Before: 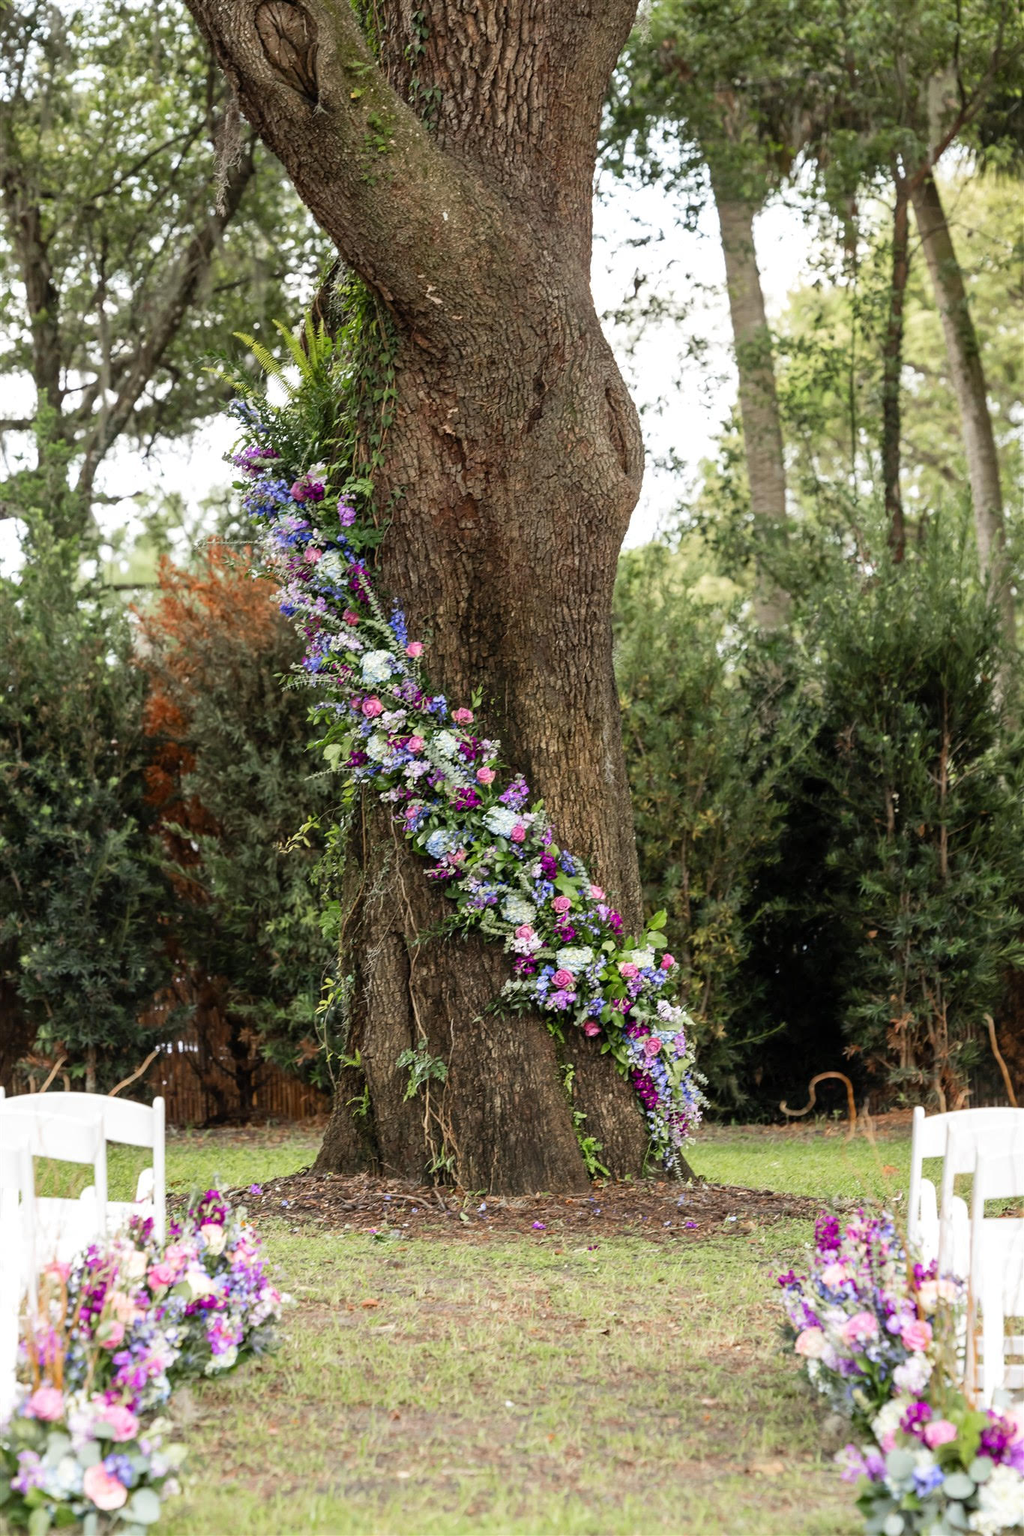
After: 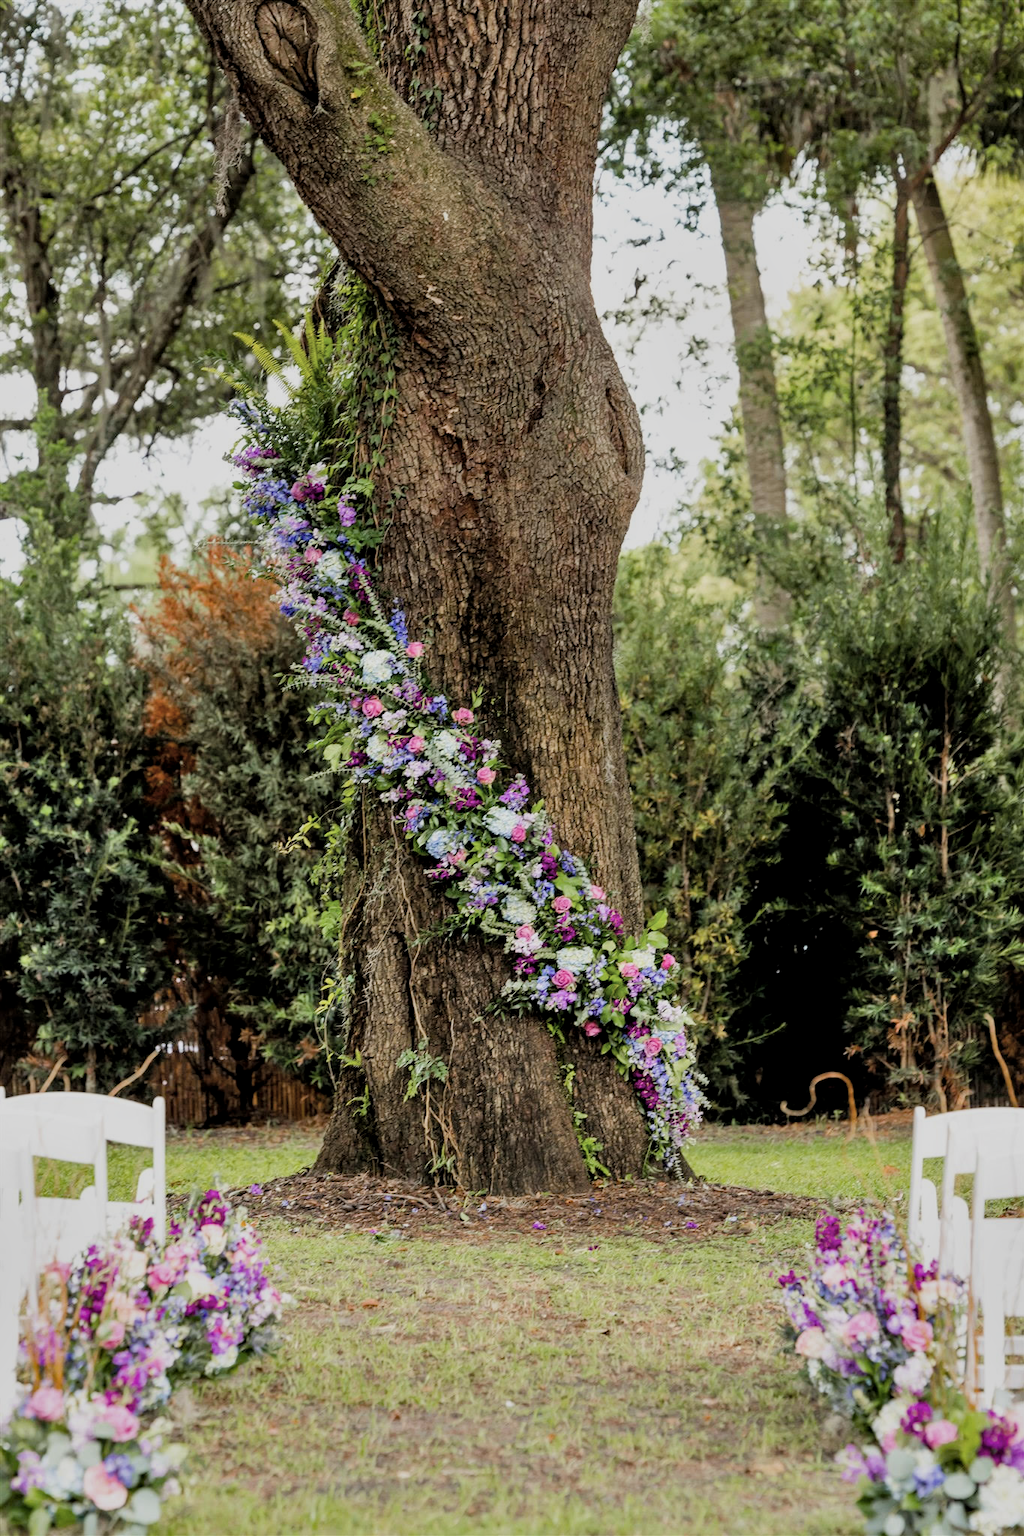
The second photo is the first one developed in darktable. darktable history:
color correction: highlights b* -0.05, saturation 0.805
local contrast: highlights 100%, shadows 100%, detail 120%, midtone range 0.2
shadows and highlights: soften with gaussian
color balance rgb: perceptual saturation grading › global saturation 29.44%
filmic rgb: black relative exposure -7.74 EV, white relative exposure 4.41 EV, hardness 3.76, latitude 38.75%, contrast 0.983, highlights saturation mix 8.91%, shadows ↔ highlights balance 4.19%
